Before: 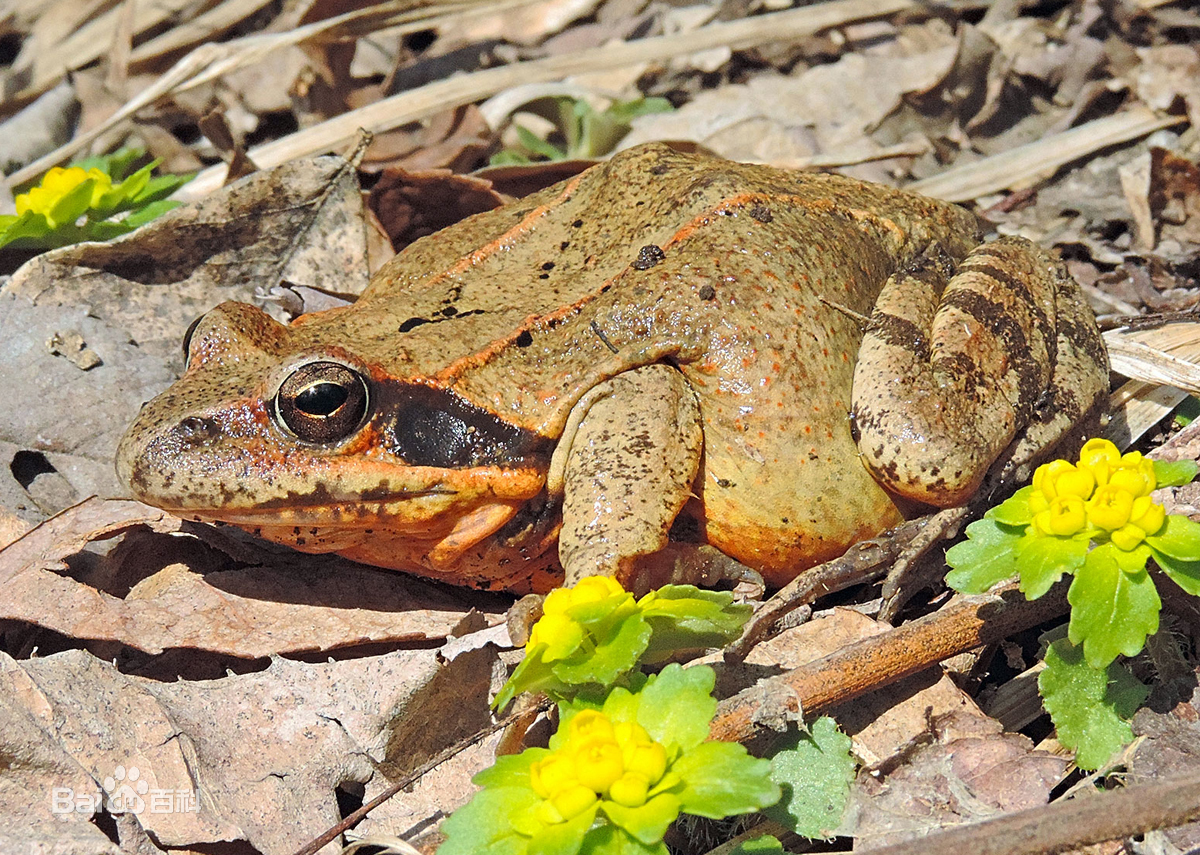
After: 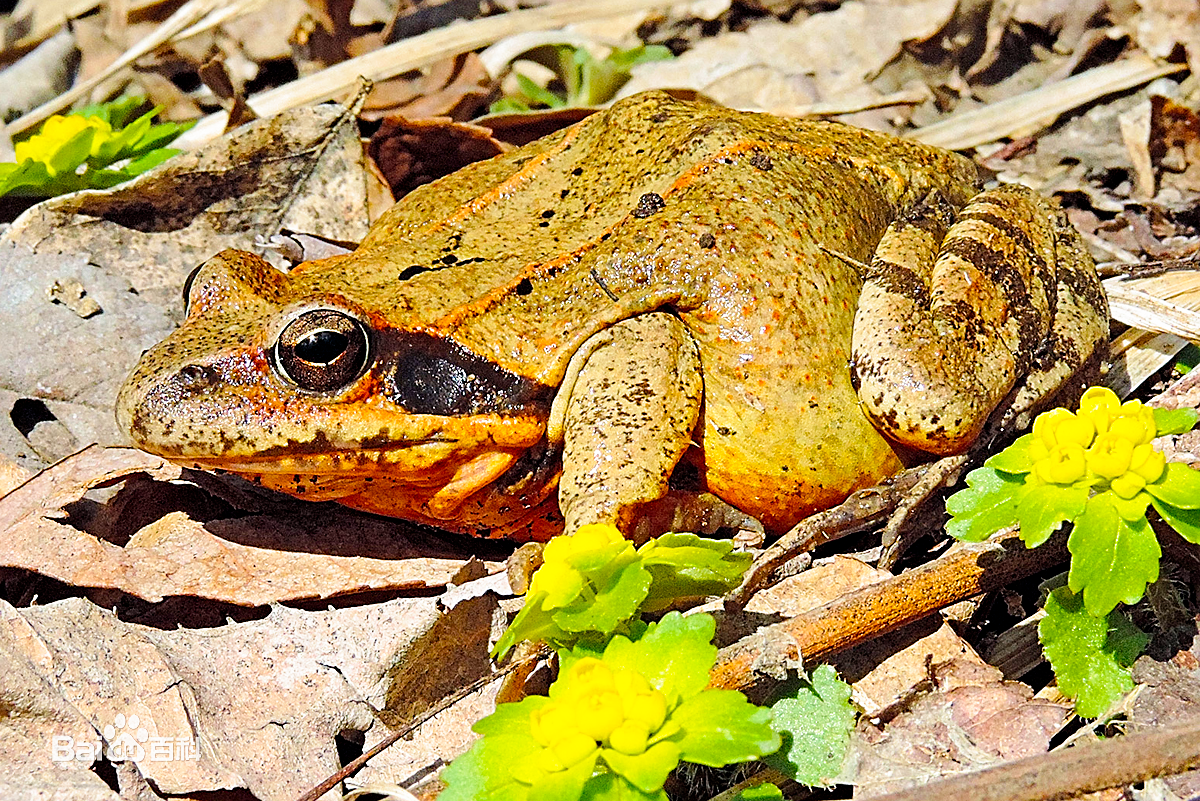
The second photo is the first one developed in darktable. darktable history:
crop and rotate: top 6.25%
color balance rgb: perceptual saturation grading › global saturation 25%, perceptual brilliance grading › mid-tones 10%, perceptual brilliance grading › shadows 15%, global vibrance 20%
filmic rgb: black relative exposure -8.7 EV, white relative exposure 2.7 EV, threshold 3 EV, target black luminance 0%, hardness 6.25, latitude 75%, contrast 1.325, highlights saturation mix -5%, preserve chrominance no, color science v5 (2021), iterations of high-quality reconstruction 0, enable highlight reconstruction true
sharpen: on, module defaults
